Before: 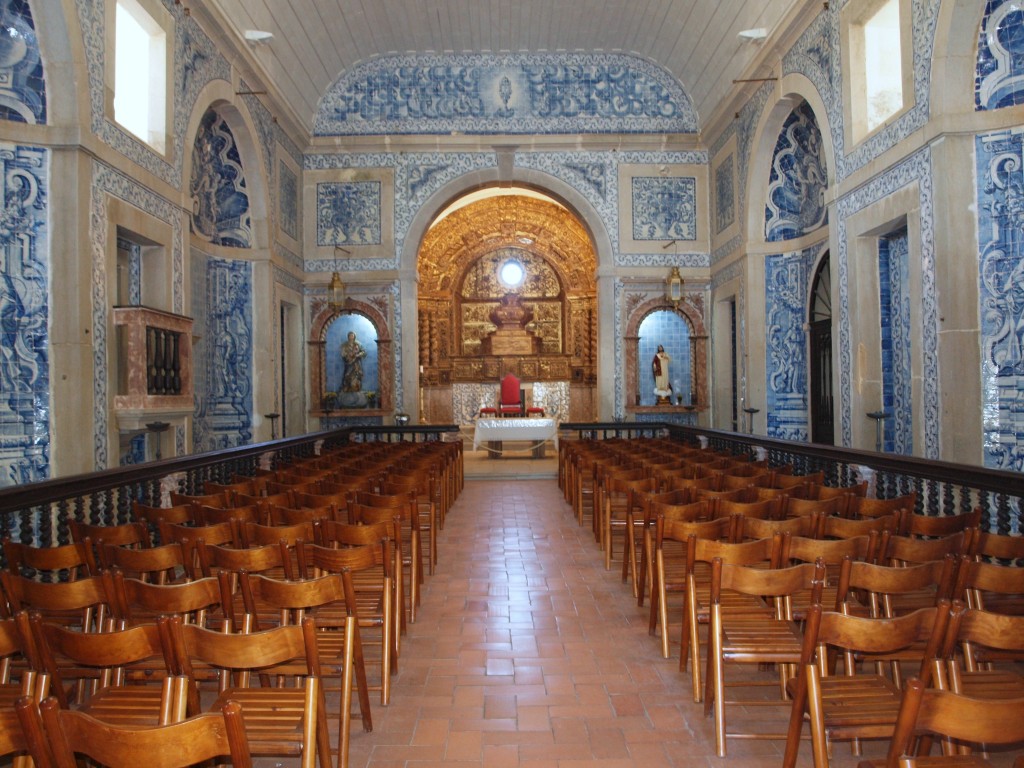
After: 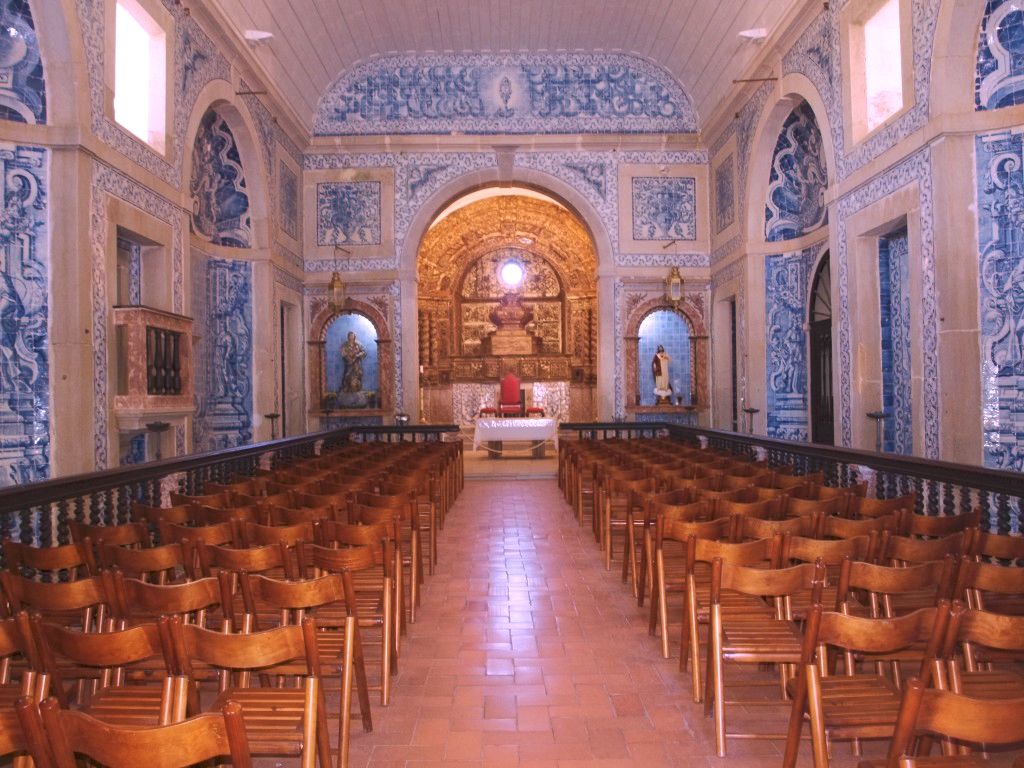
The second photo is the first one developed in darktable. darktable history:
velvia: on, module defaults
contrast equalizer: y [[0.5 ×6], [0.5 ×6], [0.5 ×6], [0 ×6], [0, 0, 0, 0.581, 0.011, 0]]
white balance: red 1.188, blue 1.11
tone curve: curves: ch0 [(0, 0) (0.003, 0.023) (0.011, 0.033) (0.025, 0.057) (0.044, 0.099) (0.069, 0.132) (0.1, 0.155) (0.136, 0.179) (0.177, 0.213) (0.224, 0.255) (0.277, 0.299) (0.335, 0.347) (0.399, 0.407) (0.468, 0.473) (0.543, 0.546) (0.623, 0.619) (0.709, 0.698) (0.801, 0.775) (0.898, 0.871) (1, 1)], preserve colors none
